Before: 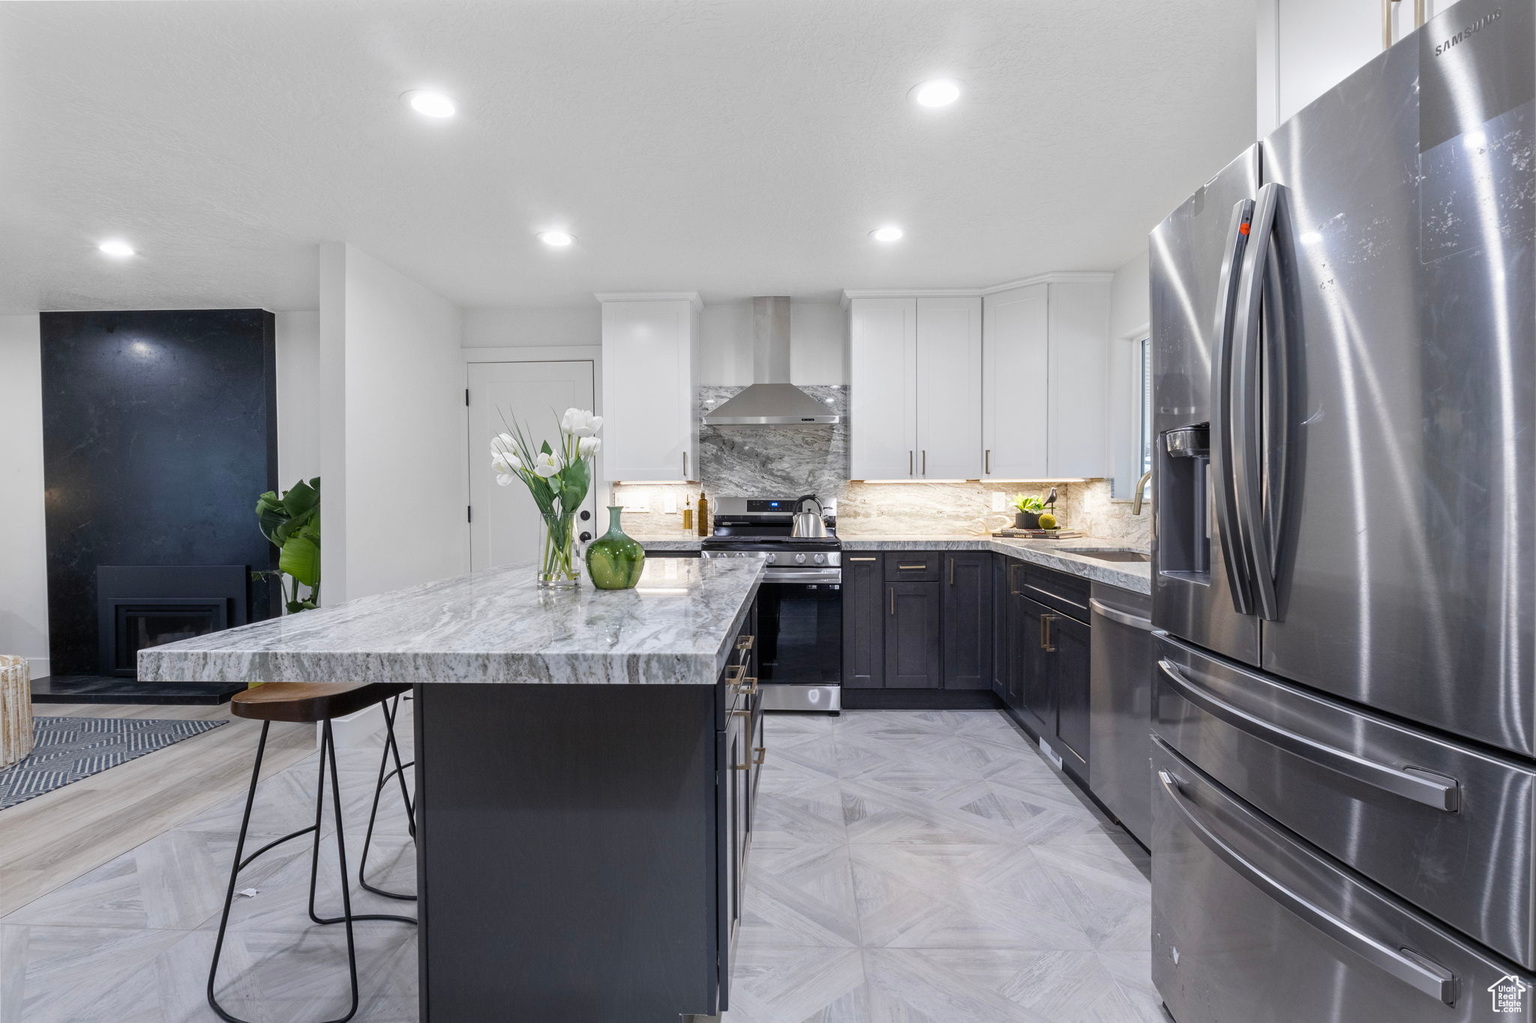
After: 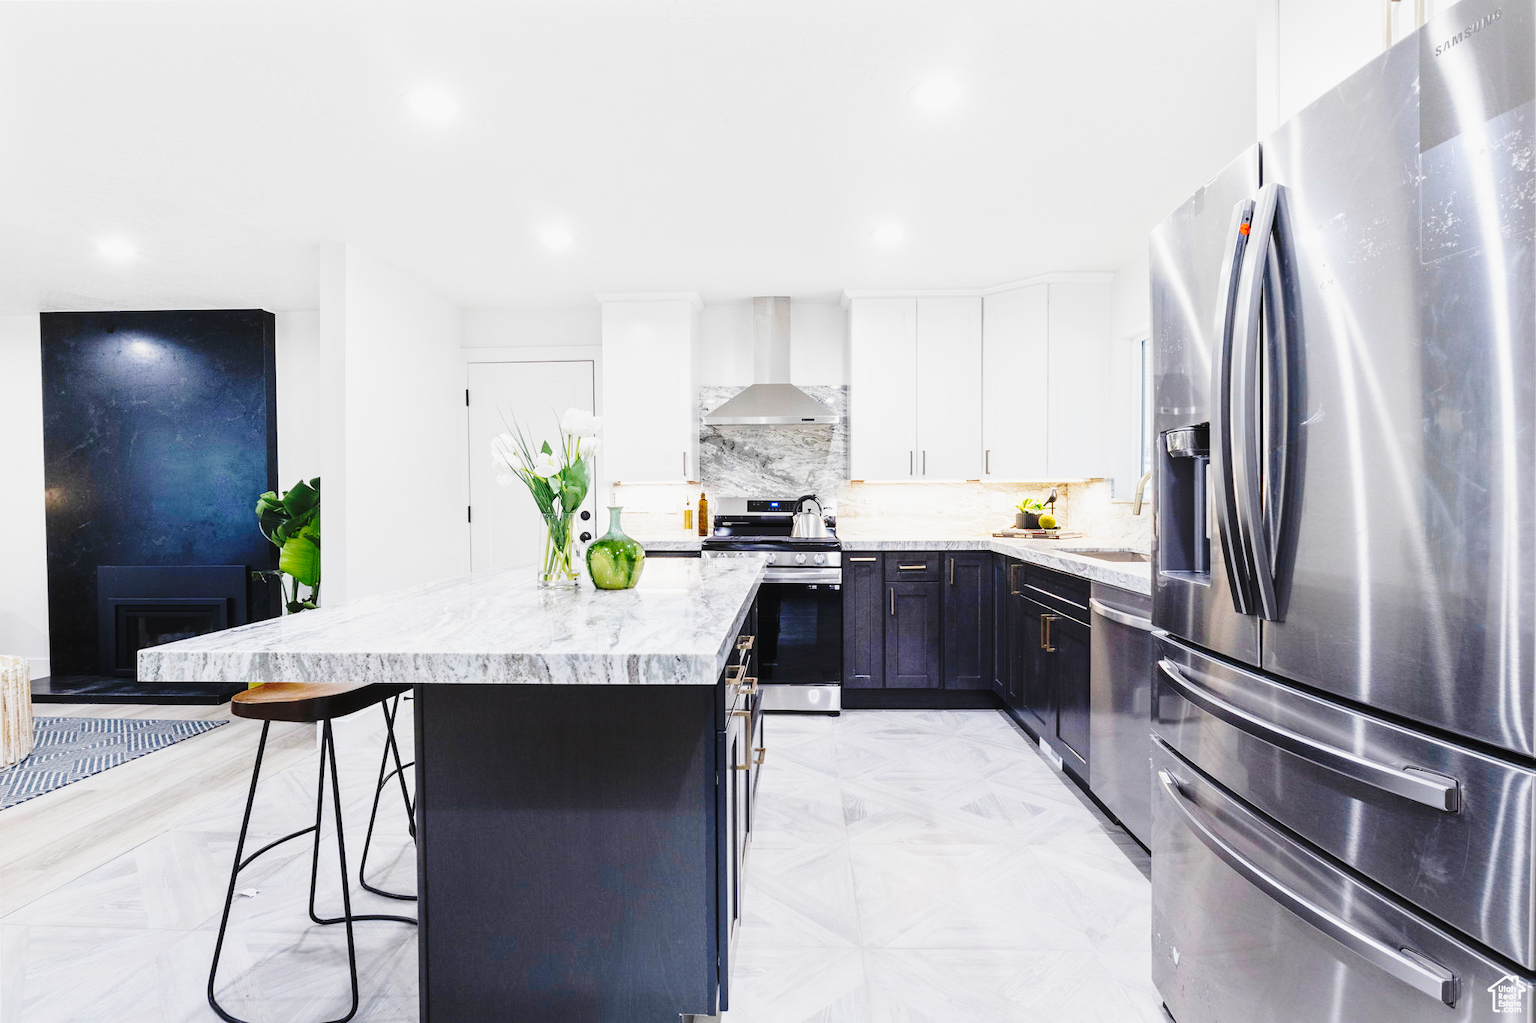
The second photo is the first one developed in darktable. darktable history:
tone curve: curves: ch0 [(0, 0.023) (0.217, 0.19) (0.754, 0.801) (1, 0.977)]; ch1 [(0, 0) (0.392, 0.398) (0.5, 0.5) (0.521, 0.529) (0.56, 0.592) (1, 1)]; ch2 [(0, 0) (0.5, 0.5) (0.579, 0.561) (0.65, 0.657) (1, 1)], preserve colors none
base curve: curves: ch0 [(0, 0) (0.032, 0.037) (0.105, 0.228) (0.435, 0.76) (0.856, 0.983) (1, 1)], preserve colors none
